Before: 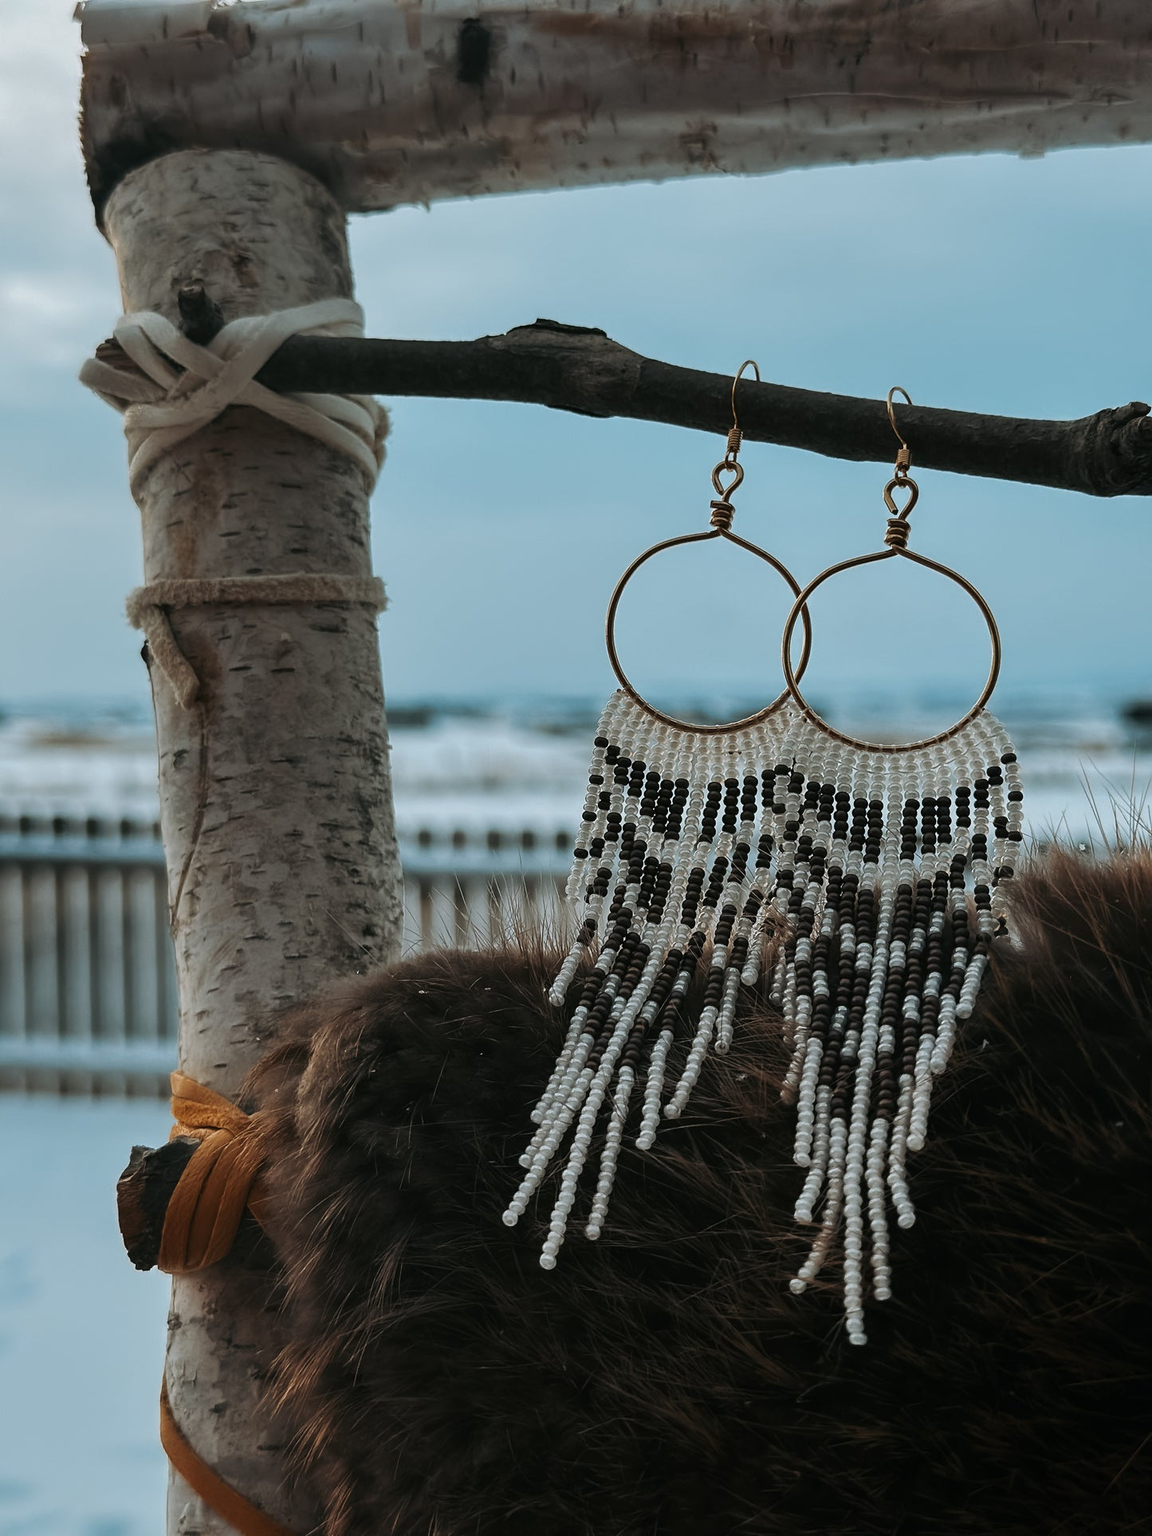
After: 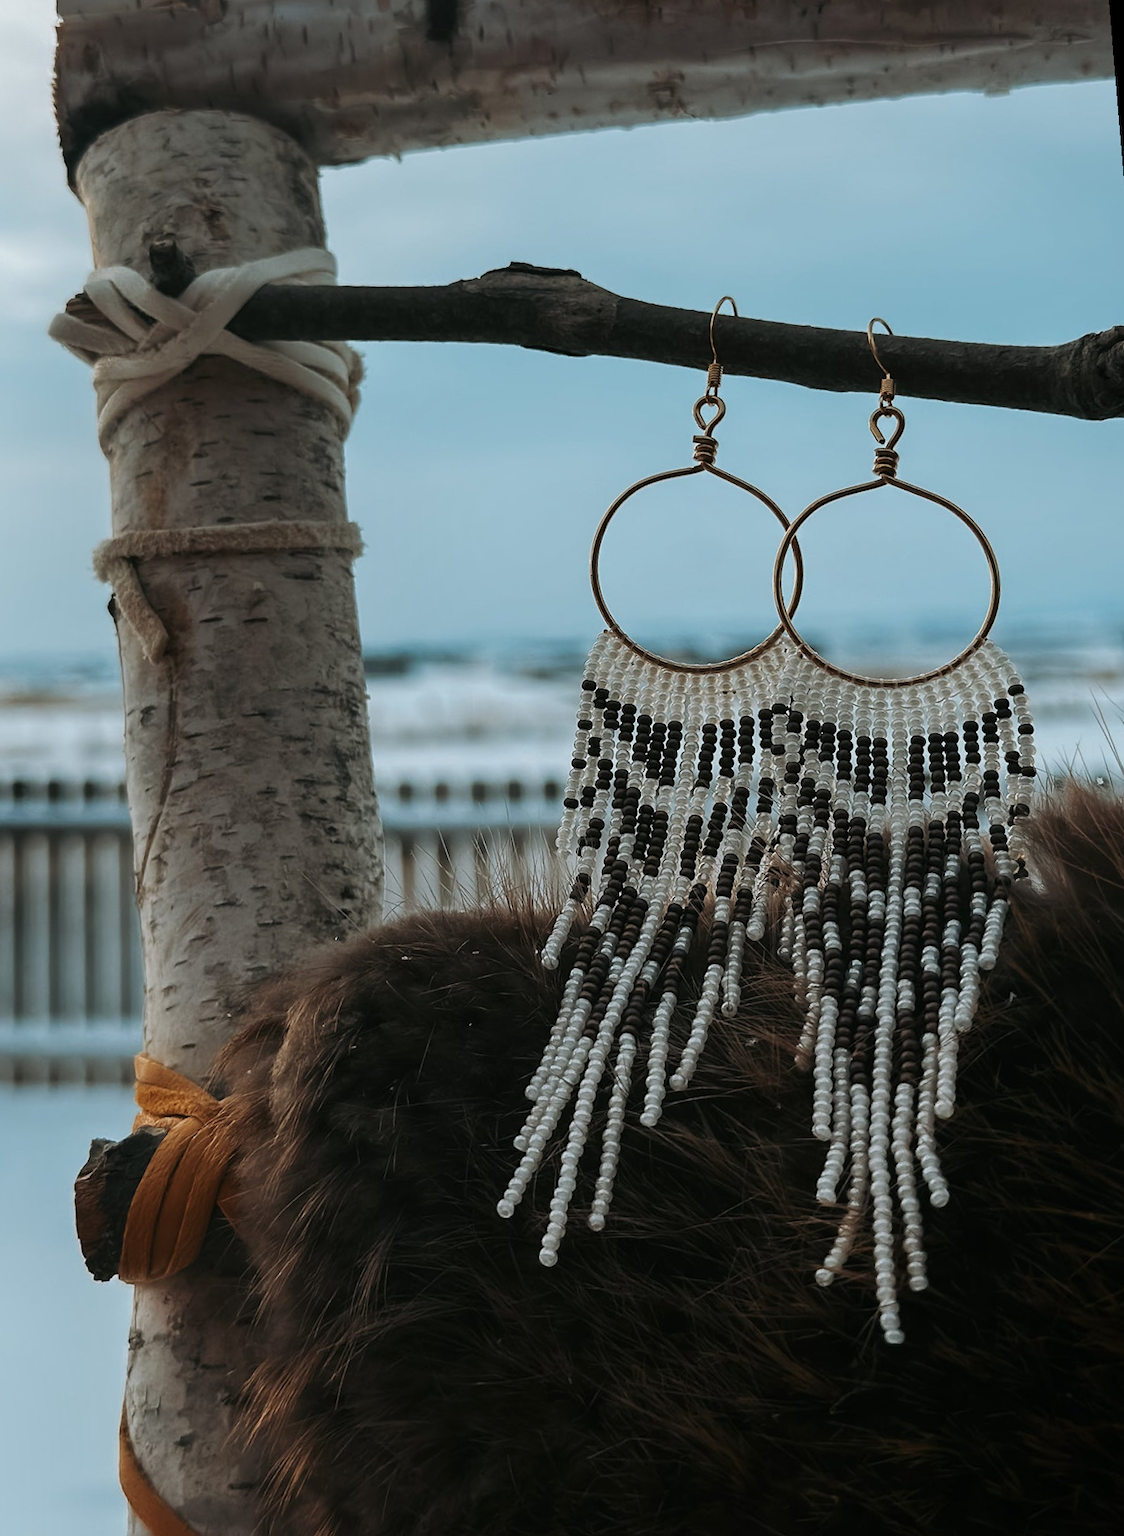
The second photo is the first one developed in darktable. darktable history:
rotate and perspective: rotation -1.68°, lens shift (vertical) -0.146, crop left 0.049, crop right 0.912, crop top 0.032, crop bottom 0.96
shadows and highlights: shadows -24.28, highlights 49.77, soften with gaussian
